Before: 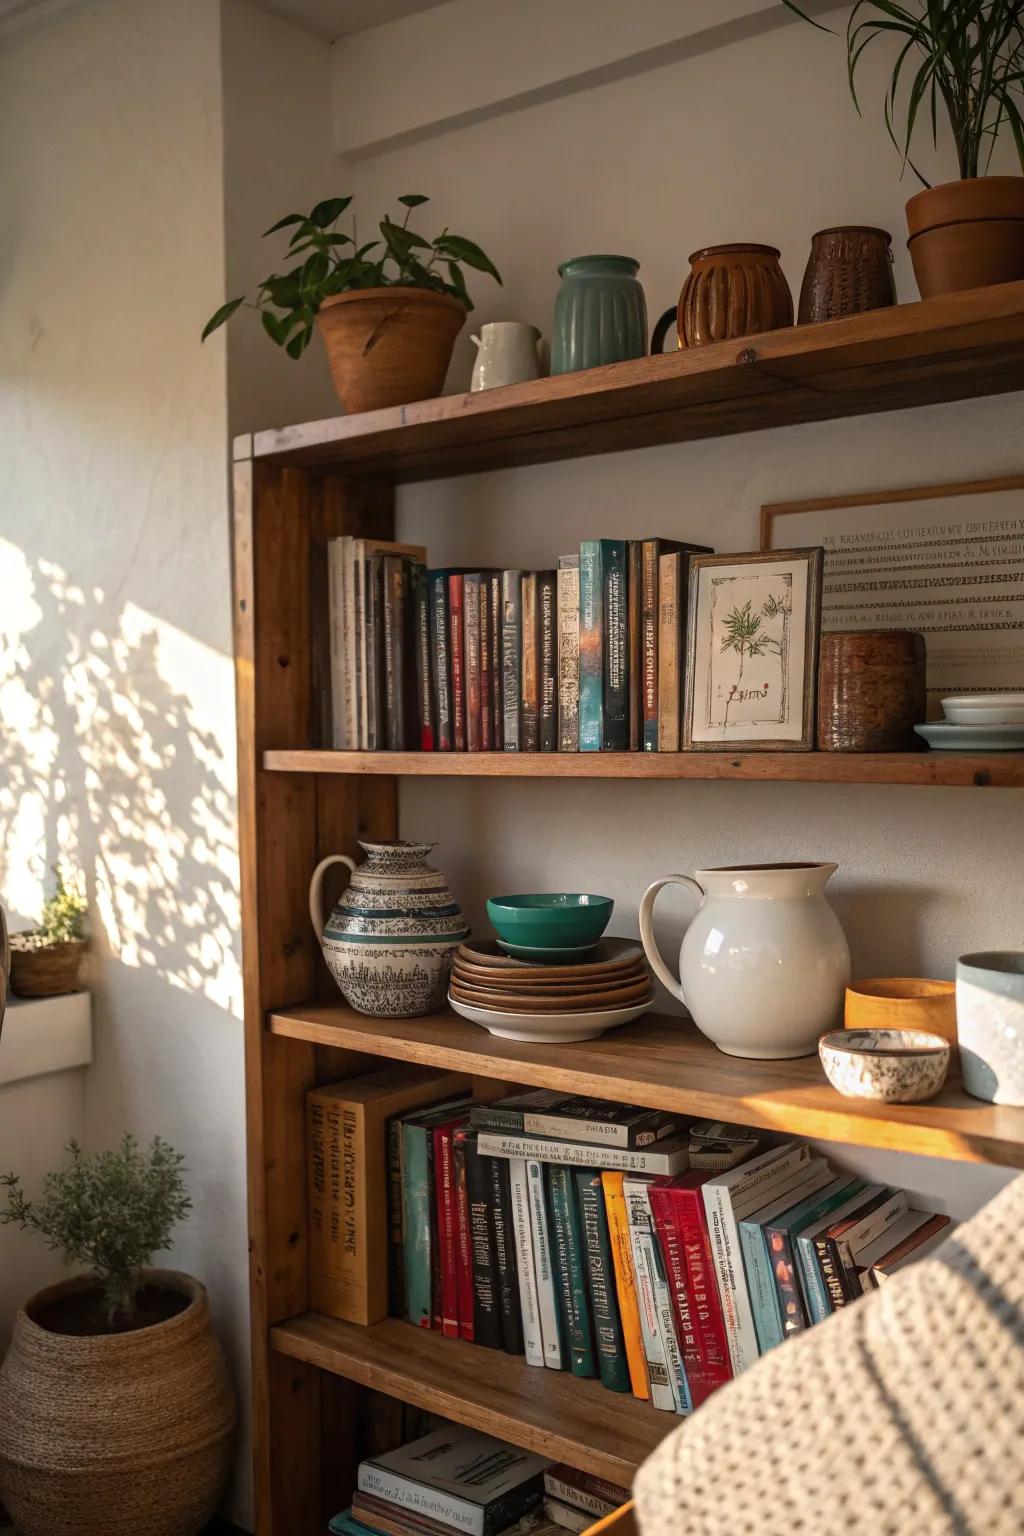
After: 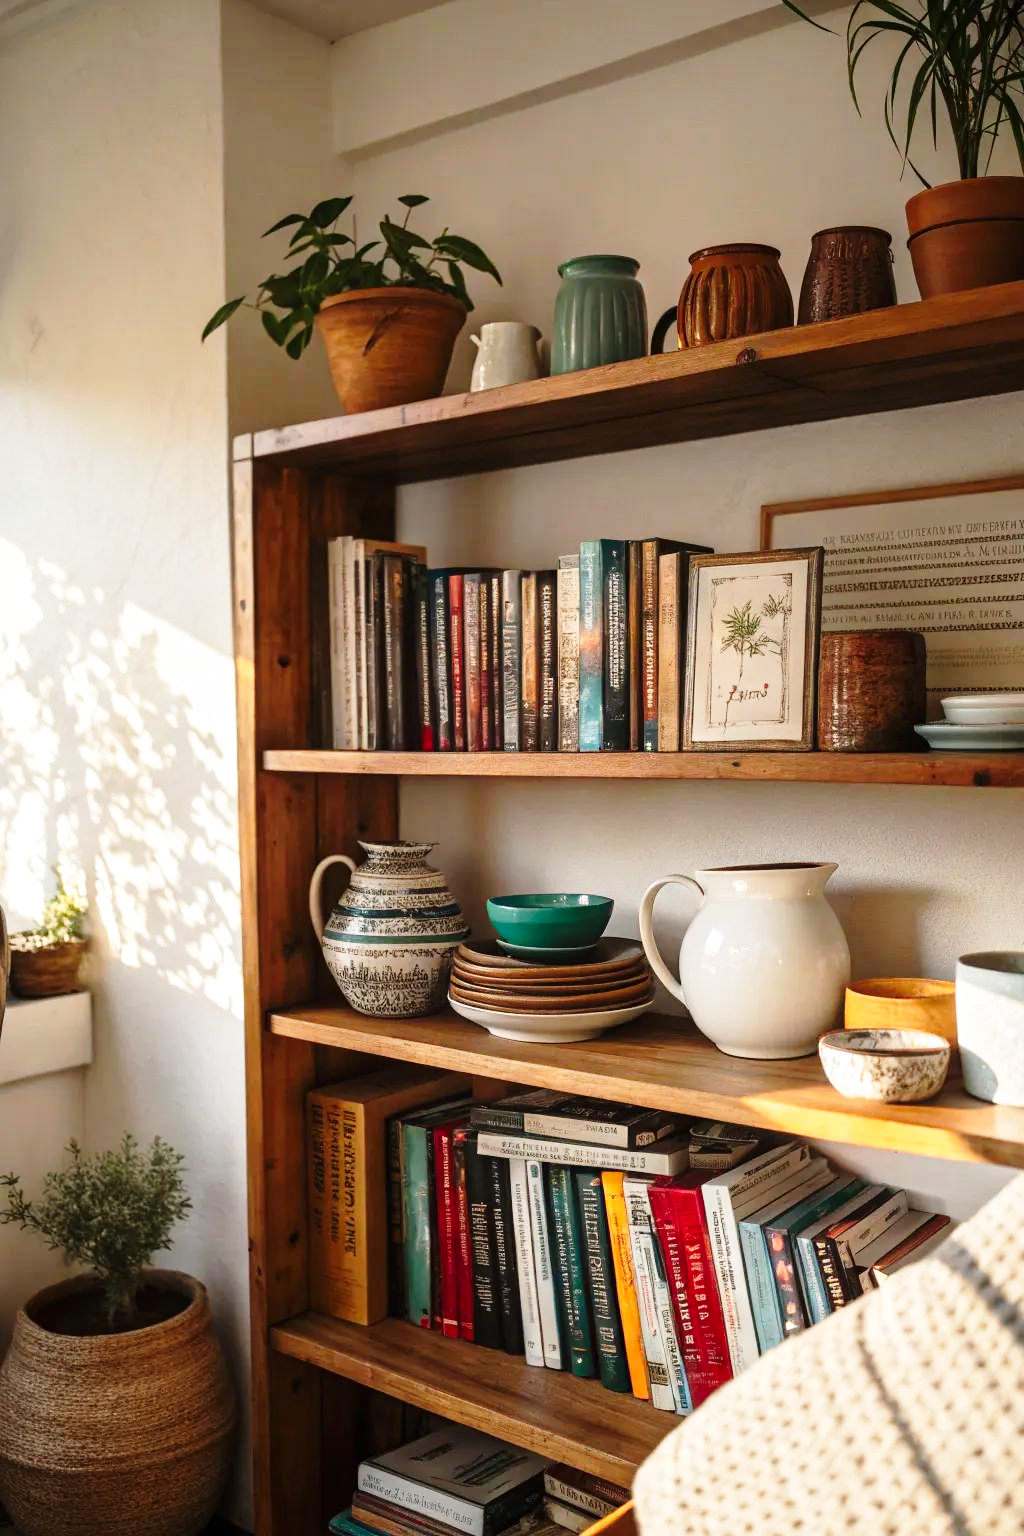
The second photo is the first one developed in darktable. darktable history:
tone equalizer: smoothing 1
base curve: curves: ch0 [(0, 0) (0.028, 0.03) (0.121, 0.232) (0.46, 0.748) (0.859, 0.968) (1, 1)], preserve colors none
